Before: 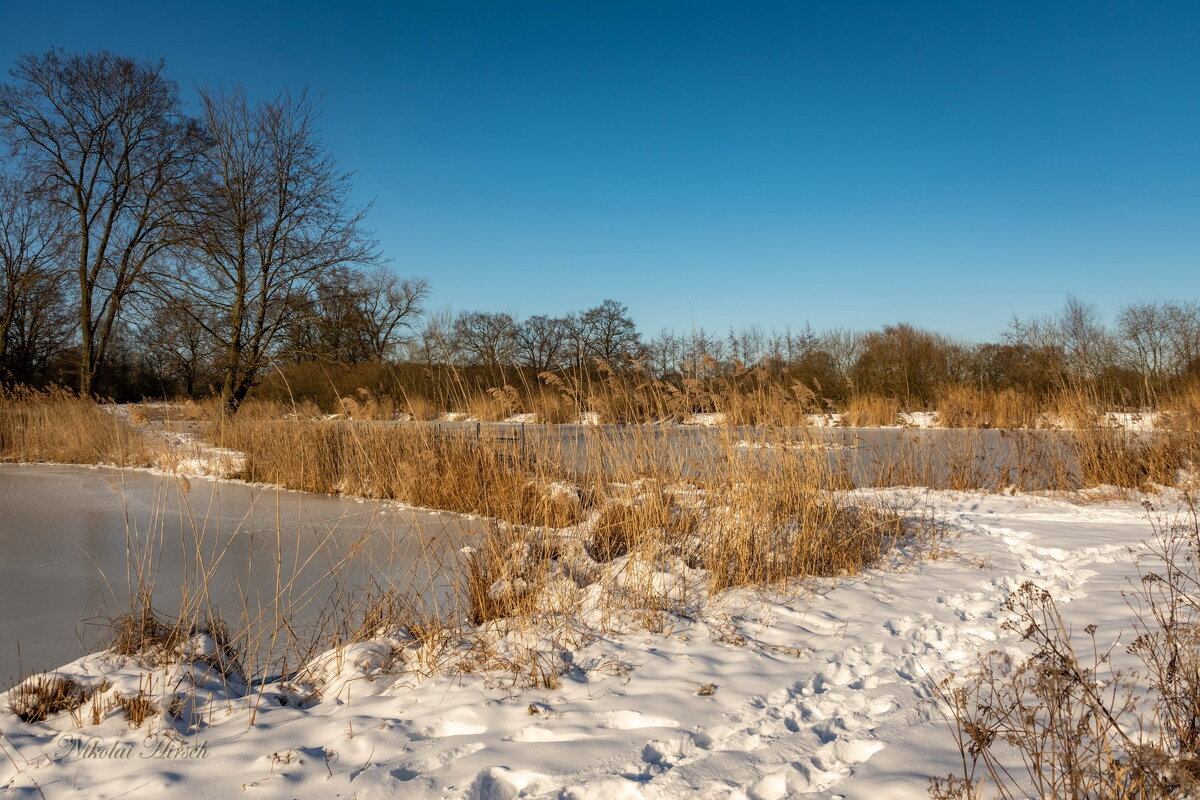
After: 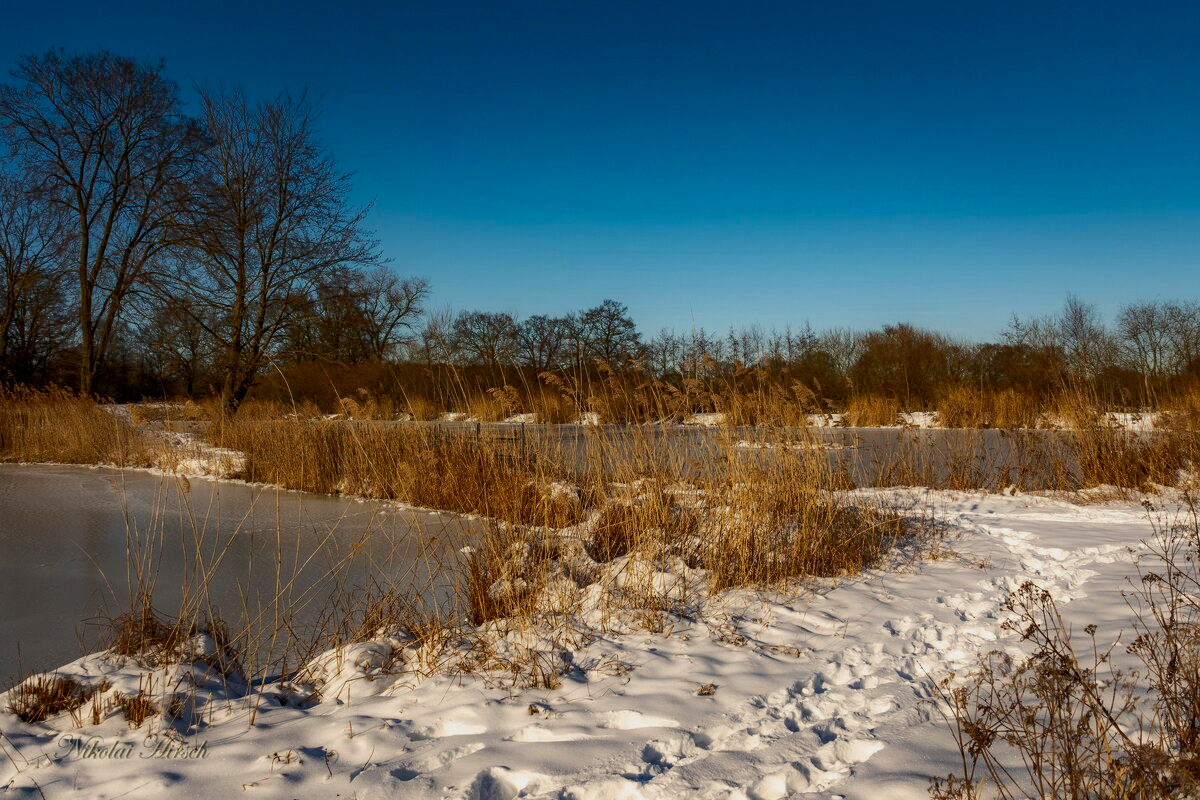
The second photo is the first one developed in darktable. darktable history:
tone equalizer: -8 EV 0.278 EV, -7 EV 0.393 EV, -6 EV 0.438 EV, -5 EV 0.224 EV, -3 EV -0.257 EV, -2 EV -0.419 EV, -1 EV -0.426 EV, +0 EV -0.233 EV
contrast brightness saturation: contrast 0.117, brightness -0.117, saturation 0.201
